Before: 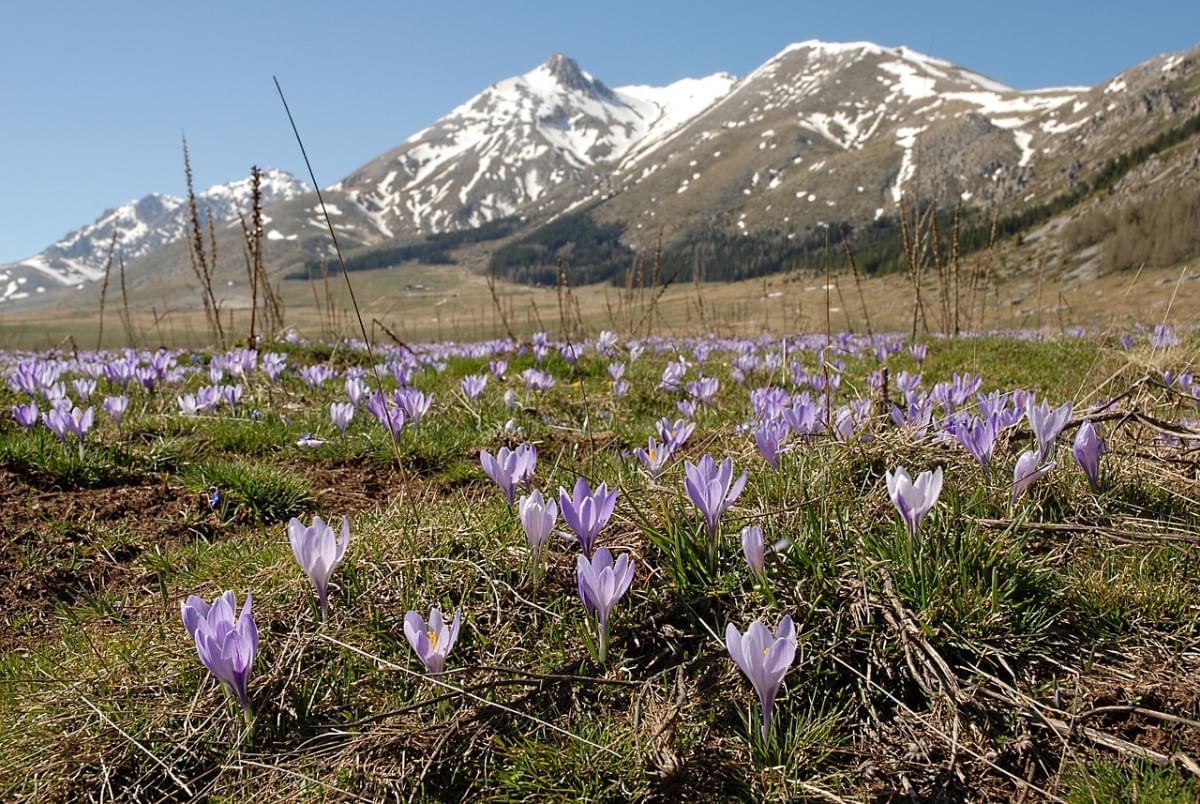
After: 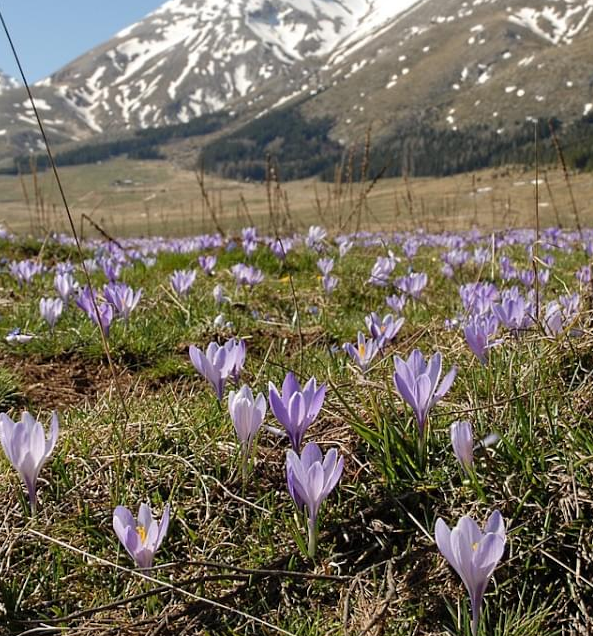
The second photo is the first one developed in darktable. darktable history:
crop and rotate: angle 0.023°, left 24.247%, top 13.108%, right 26.238%, bottom 7.674%
